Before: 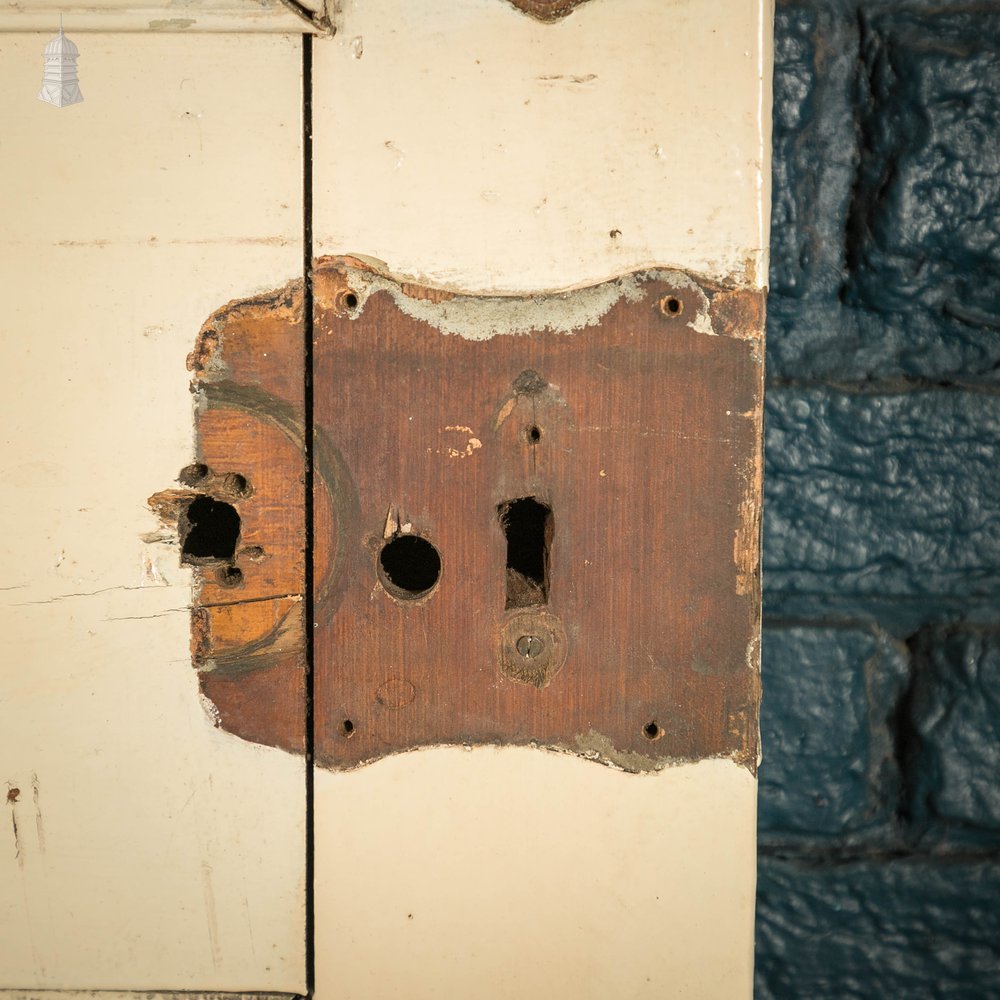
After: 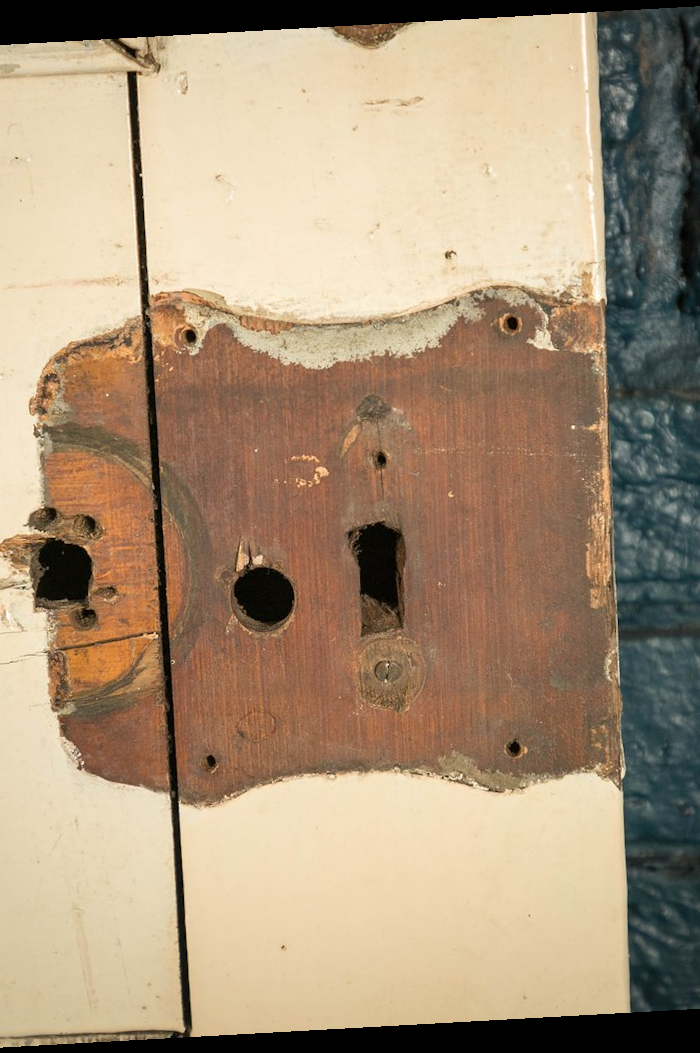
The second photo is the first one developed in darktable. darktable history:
rgb levels: preserve colors max RGB
rotate and perspective: rotation -3.18°, automatic cropping off
crop: left 16.899%, right 16.556%
